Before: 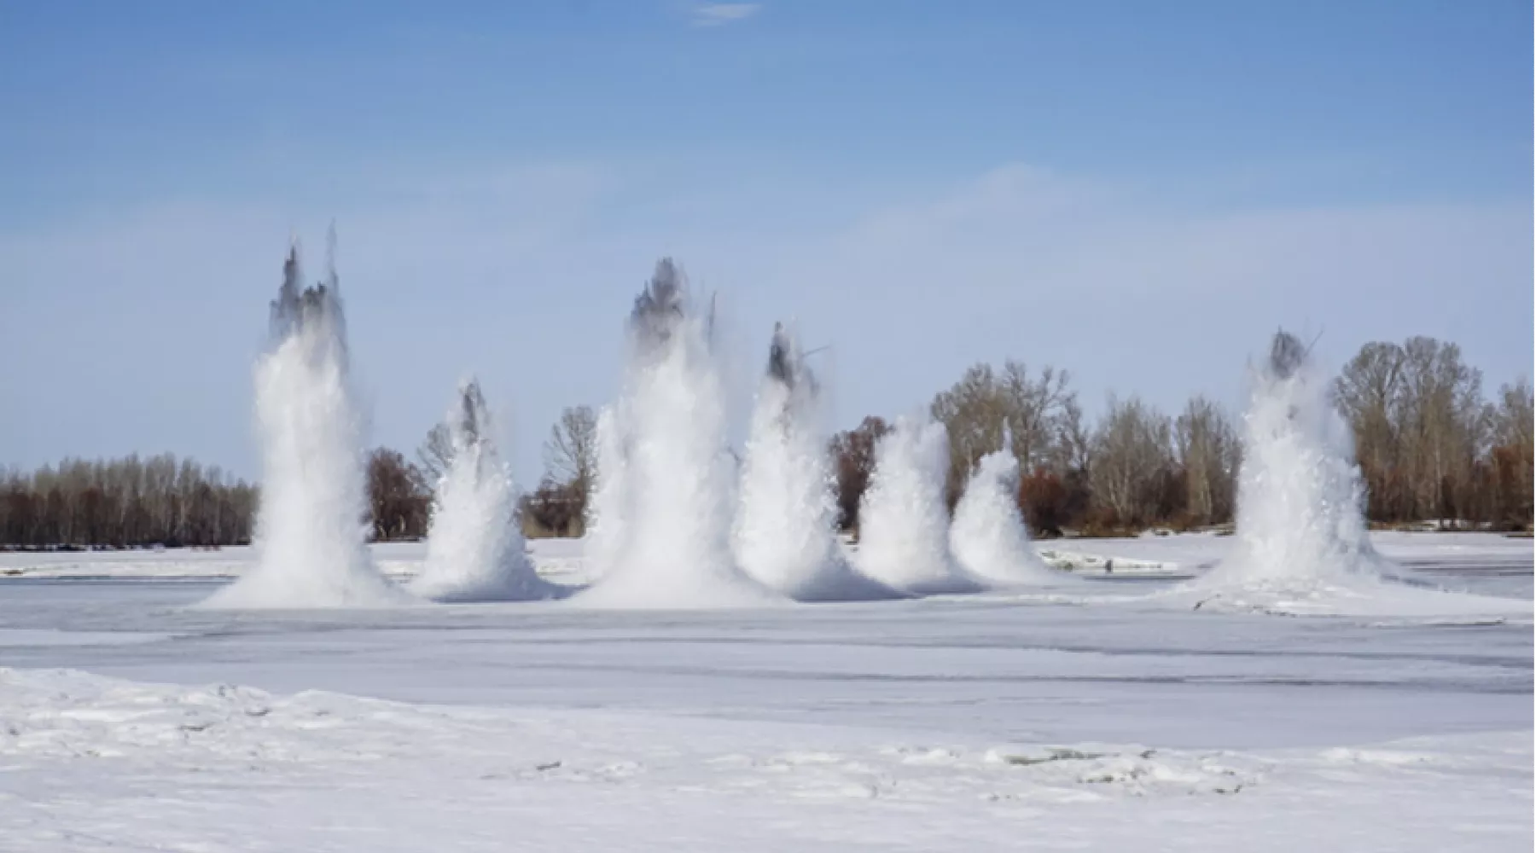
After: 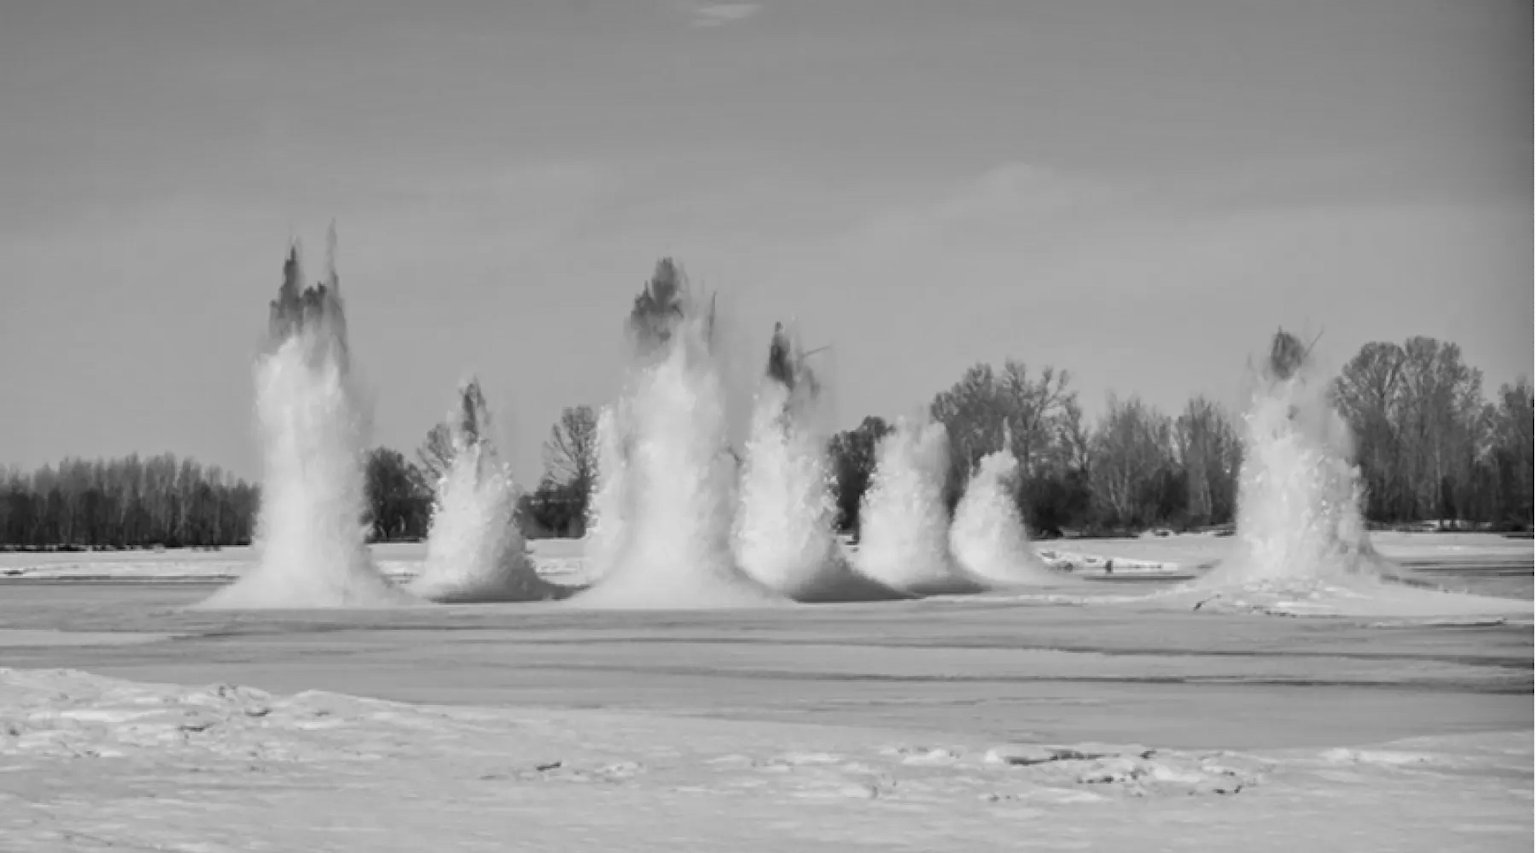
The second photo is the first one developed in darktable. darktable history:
monochrome: on, module defaults
shadows and highlights: shadows 43.71, white point adjustment -1.46, soften with gaussian
